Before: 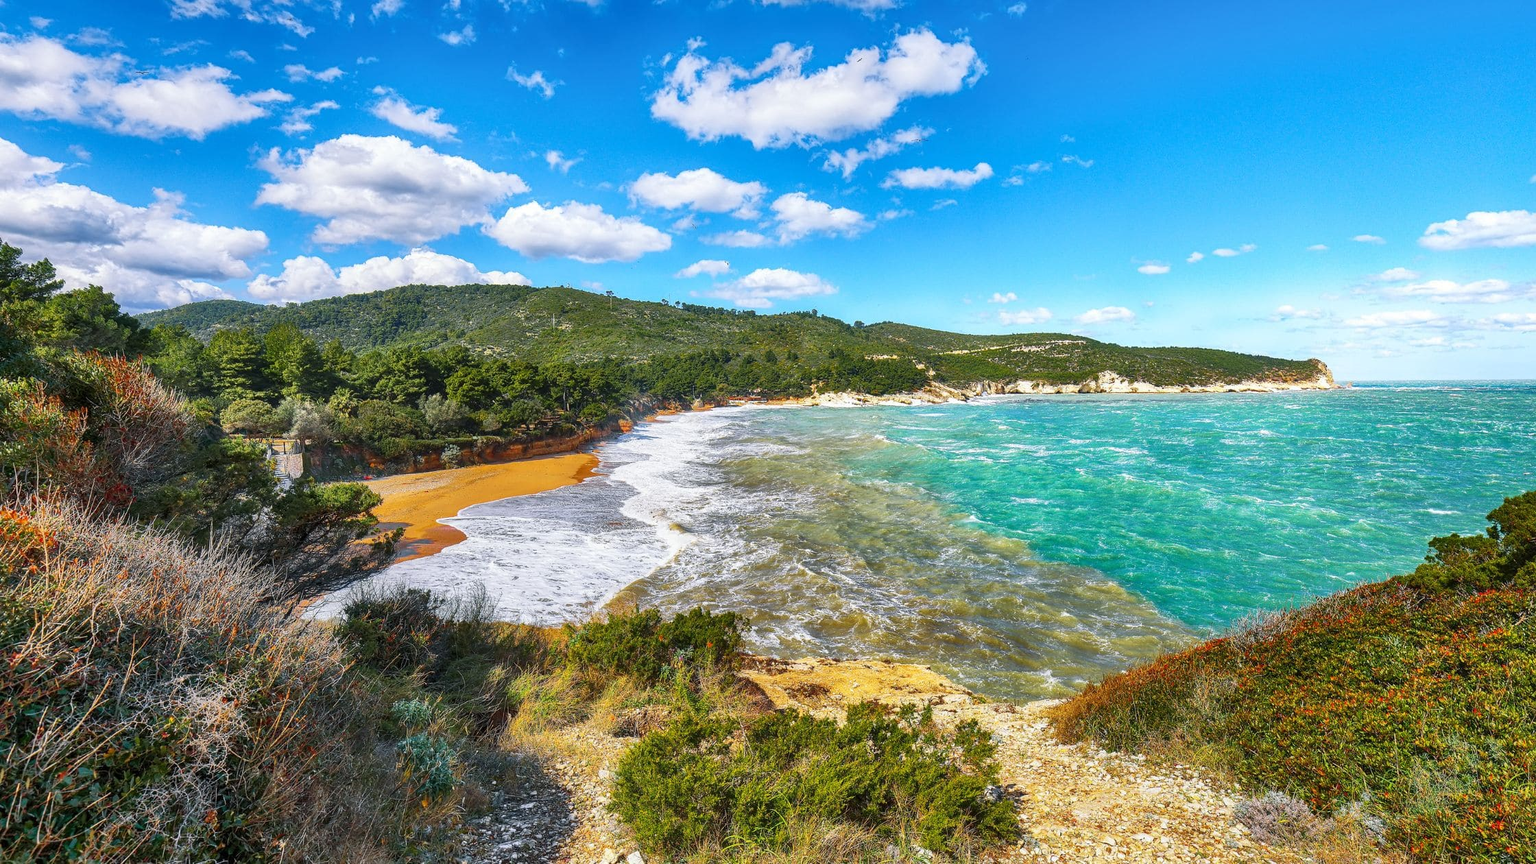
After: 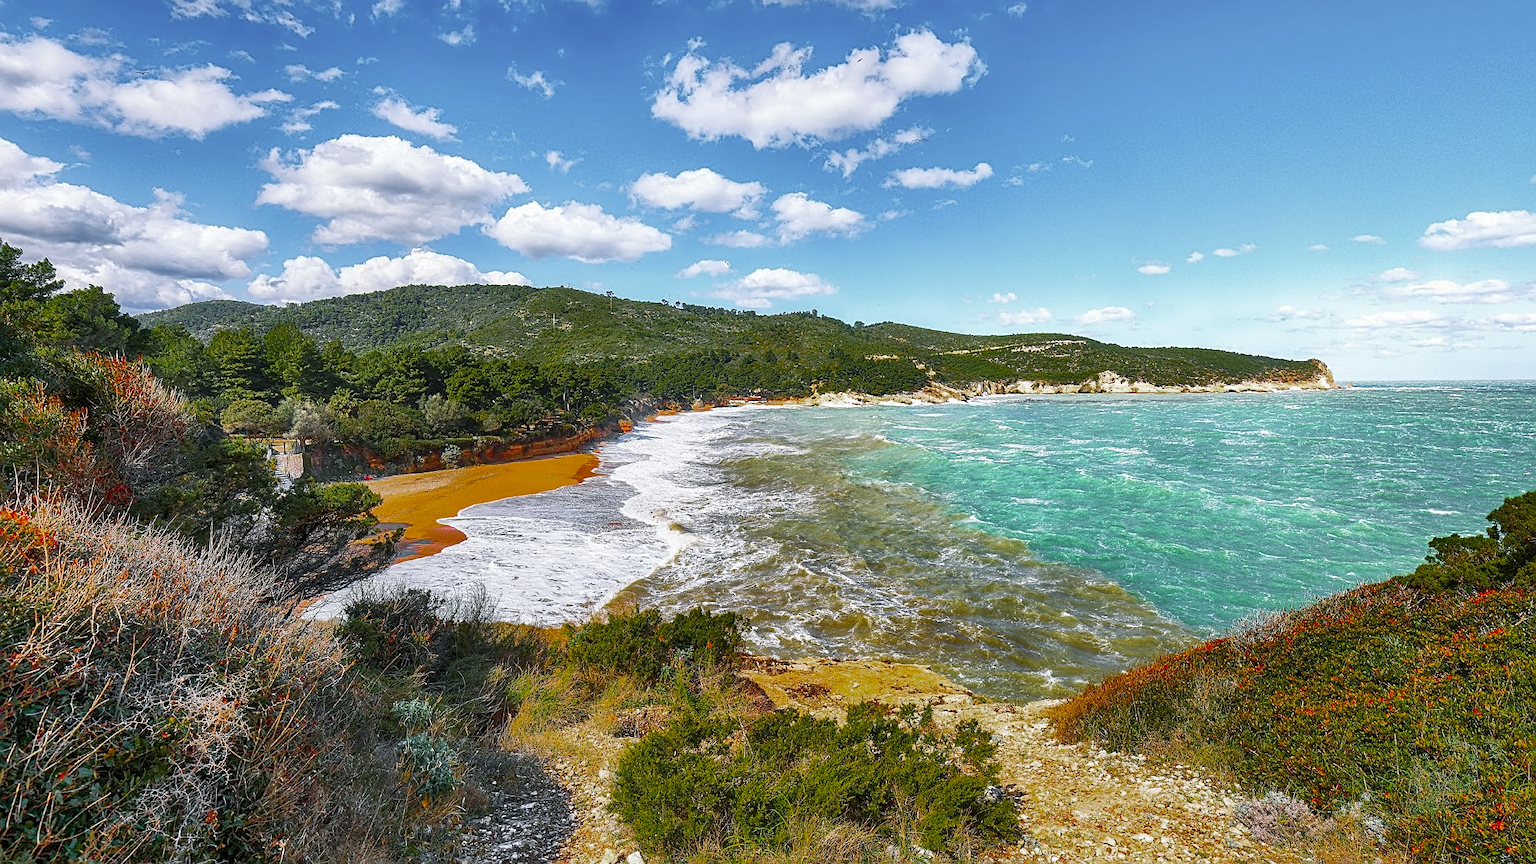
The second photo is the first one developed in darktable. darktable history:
sharpen: on, module defaults
color zones: curves: ch0 [(0, 0.48) (0.209, 0.398) (0.305, 0.332) (0.429, 0.493) (0.571, 0.5) (0.714, 0.5) (0.857, 0.5) (1, 0.48)]; ch1 [(0, 0.633) (0.143, 0.586) (0.286, 0.489) (0.429, 0.448) (0.571, 0.31) (0.714, 0.335) (0.857, 0.492) (1, 0.633)]; ch2 [(0, 0.448) (0.143, 0.498) (0.286, 0.5) (0.429, 0.5) (0.571, 0.5) (0.714, 0.5) (0.857, 0.5) (1, 0.448)]
